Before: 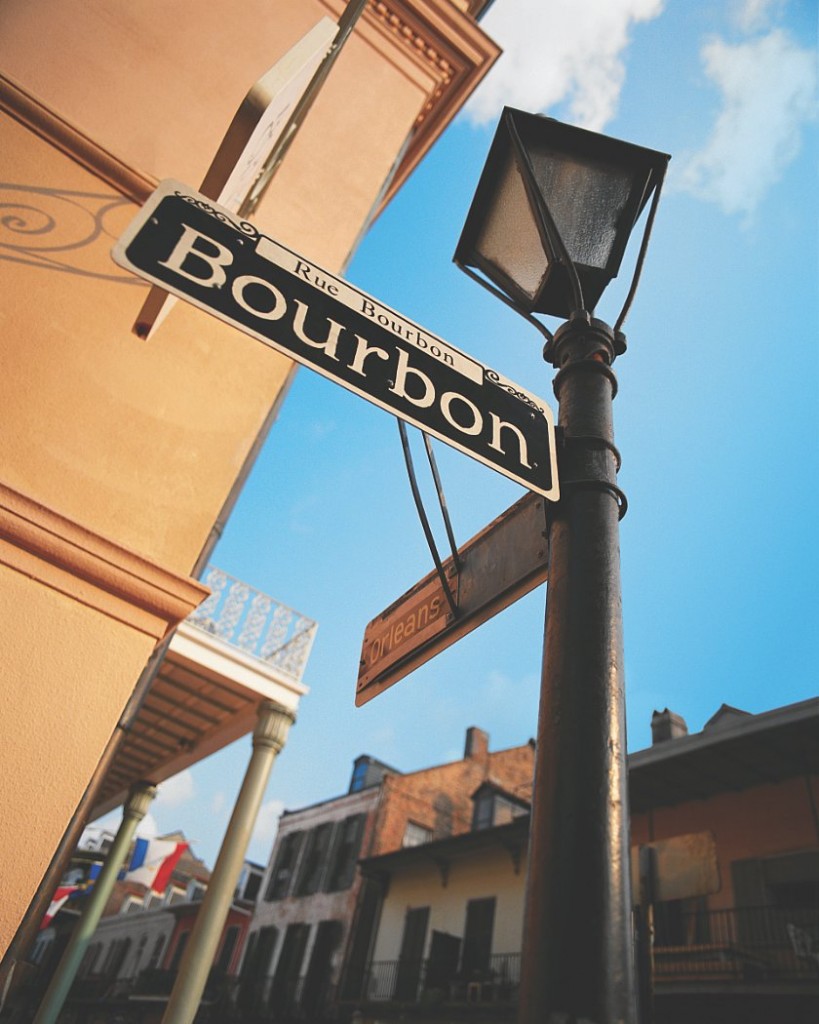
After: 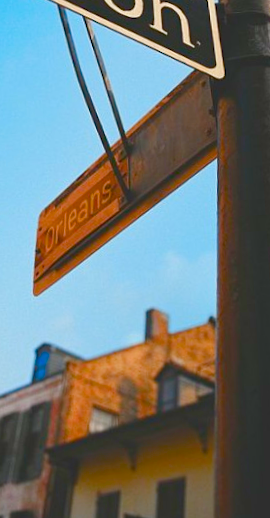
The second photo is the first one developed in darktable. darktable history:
crop: left 40.878%, top 39.176%, right 25.993%, bottom 3.081%
rotate and perspective: rotation -3.52°, crop left 0.036, crop right 0.964, crop top 0.081, crop bottom 0.919
color balance rgb: perceptual saturation grading › global saturation 24.74%, perceptual saturation grading › highlights -51.22%, perceptual saturation grading › mid-tones 19.16%, perceptual saturation grading › shadows 60.98%, global vibrance 50%
